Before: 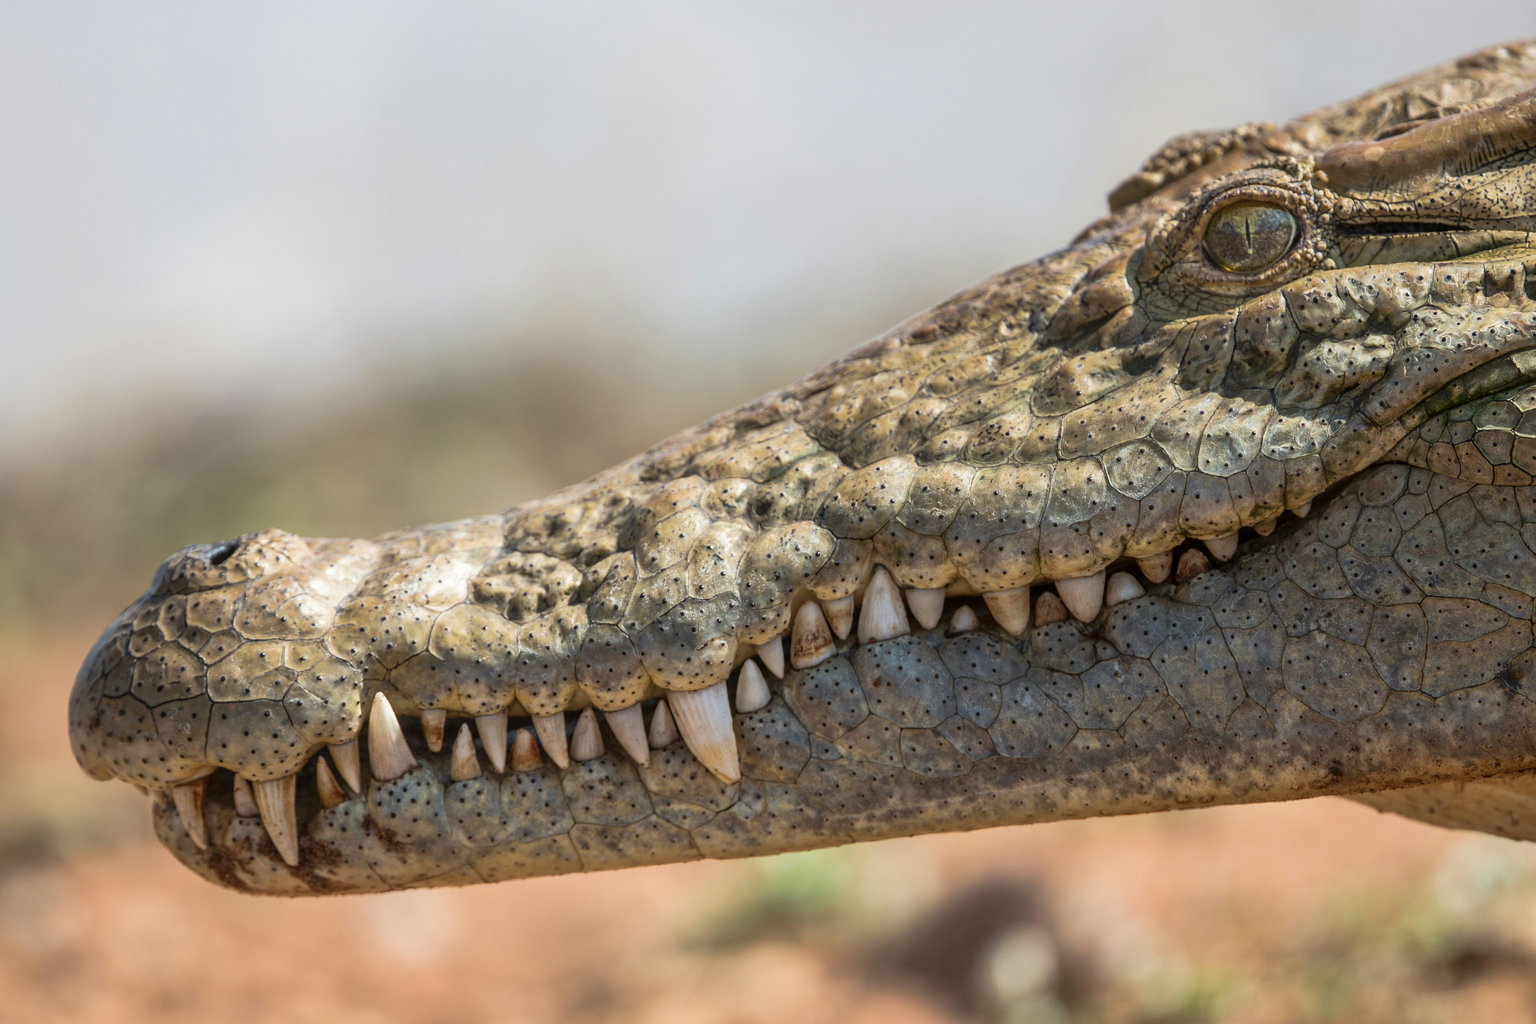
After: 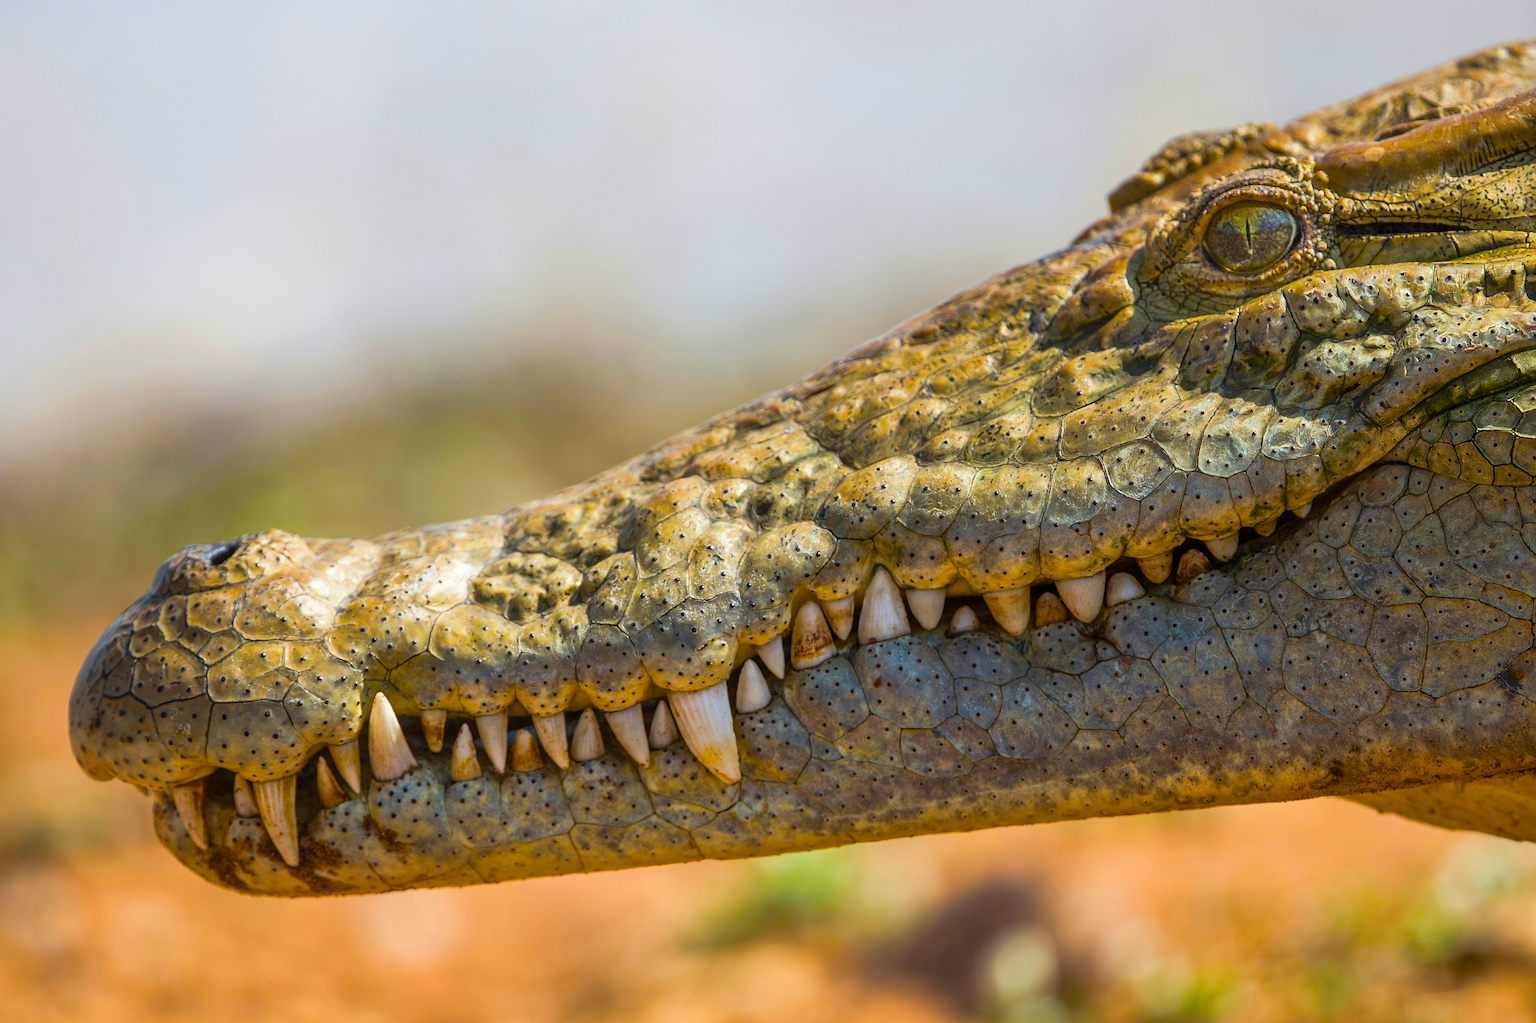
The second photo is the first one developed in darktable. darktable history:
color balance rgb: linear chroma grading › global chroma 23.15%, perceptual saturation grading › global saturation 28.7%, perceptual saturation grading › mid-tones 12.04%, perceptual saturation grading › shadows 10.19%, global vibrance 22.22%
sharpen: on, module defaults
